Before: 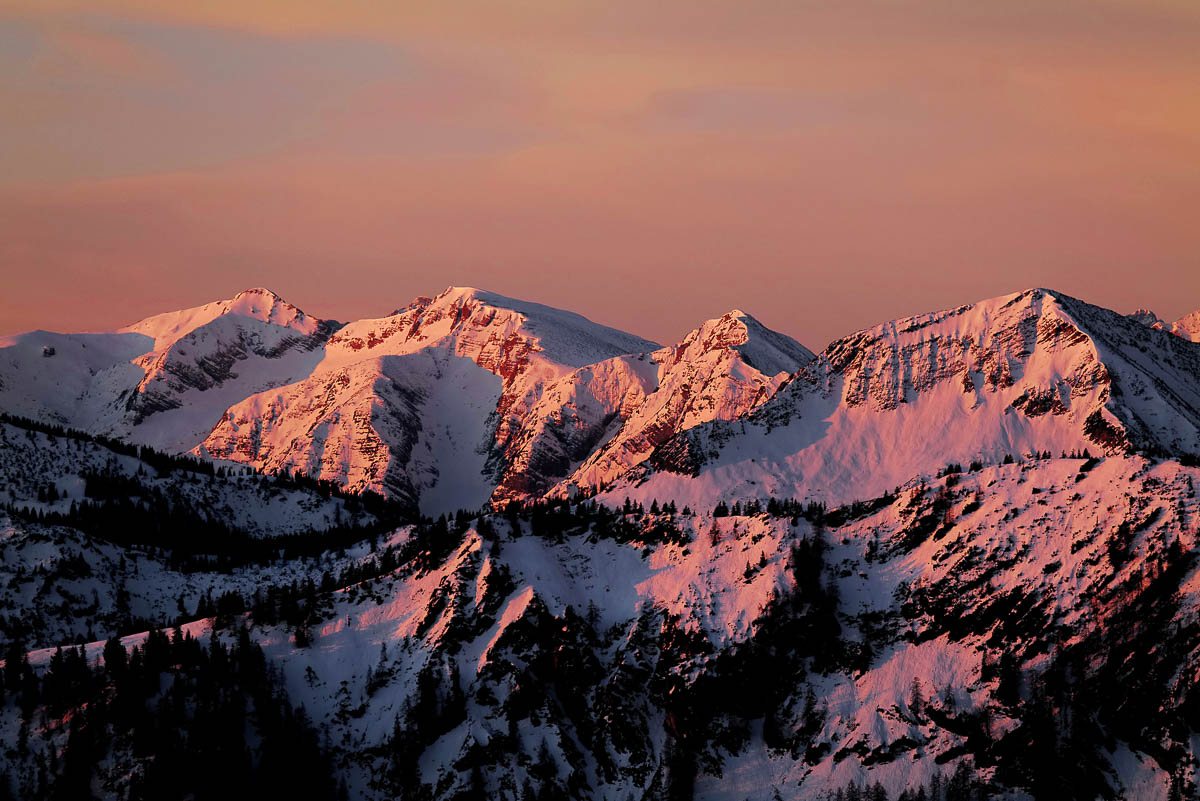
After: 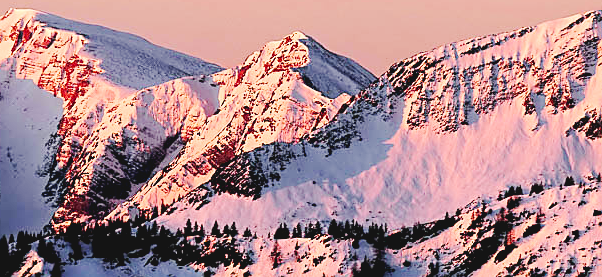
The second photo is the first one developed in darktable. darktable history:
crop: left 36.607%, top 34.735%, right 13.146%, bottom 30.611%
sharpen: on, module defaults
exposure: black level correction 0.005, exposure 0.286 EV, compensate highlight preservation false
base curve: curves: ch0 [(0, 0.007) (0.028, 0.063) (0.121, 0.311) (0.46, 0.743) (0.859, 0.957) (1, 1)], preserve colors none
